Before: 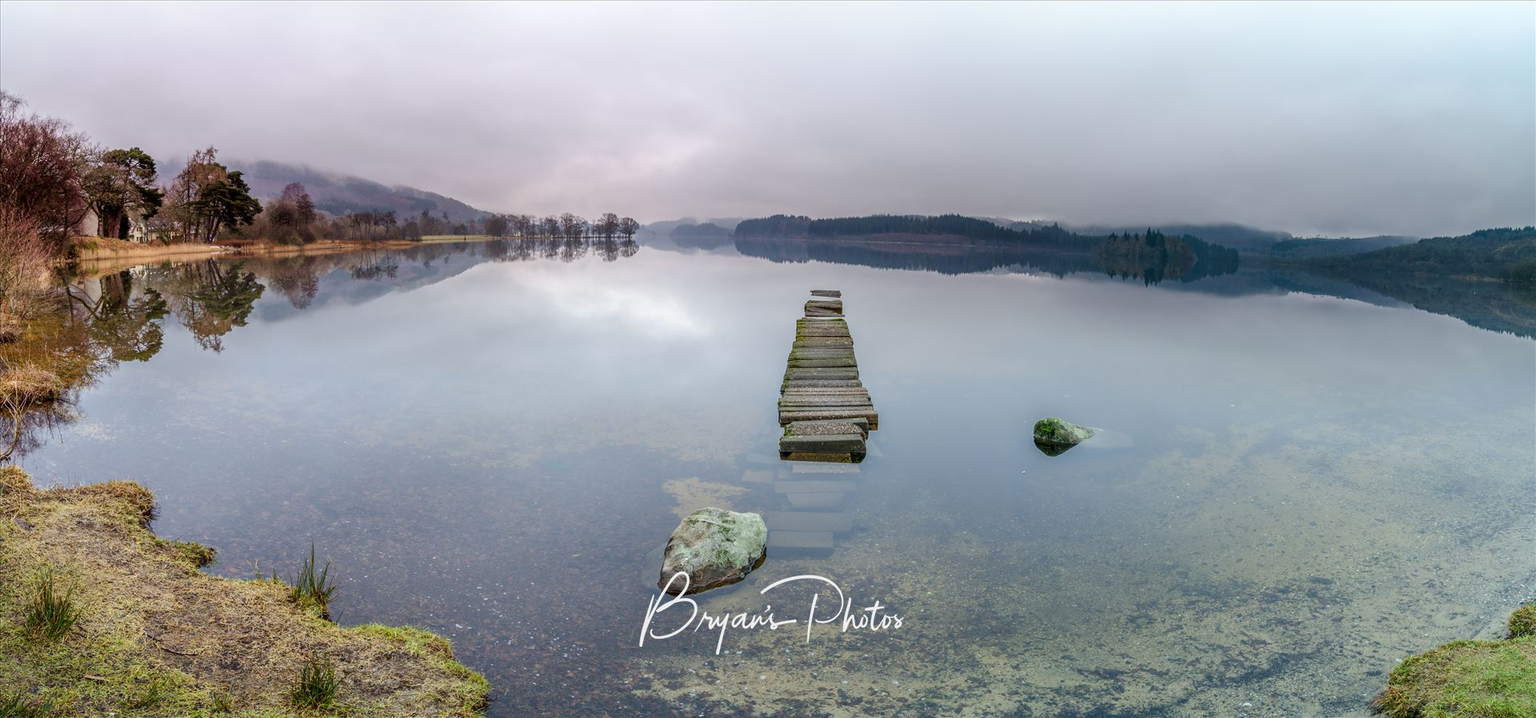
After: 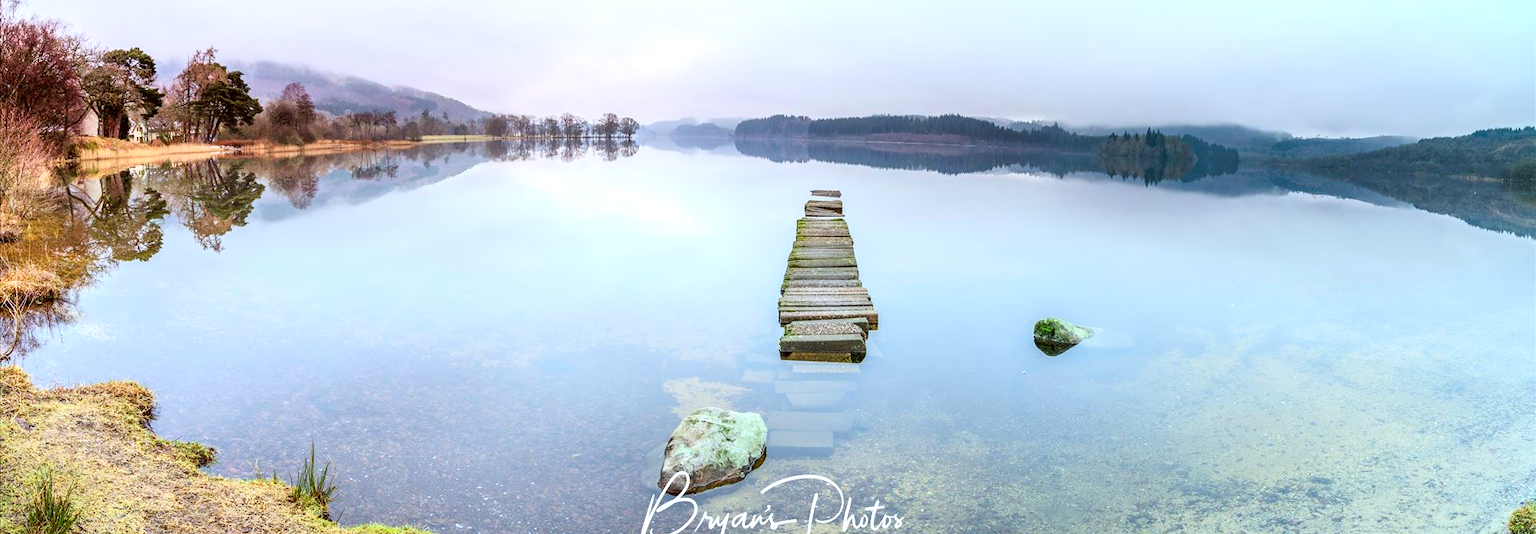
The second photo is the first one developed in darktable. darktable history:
crop: top 14.005%, bottom 11.501%
exposure: exposure 0.6 EV, compensate exposure bias true, compensate highlight preservation false
color correction: highlights a* -3.59, highlights b* -7.01, shadows a* 3.24, shadows b* 5.15
contrast brightness saturation: contrast 0.197, brightness 0.164, saturation 0.217
